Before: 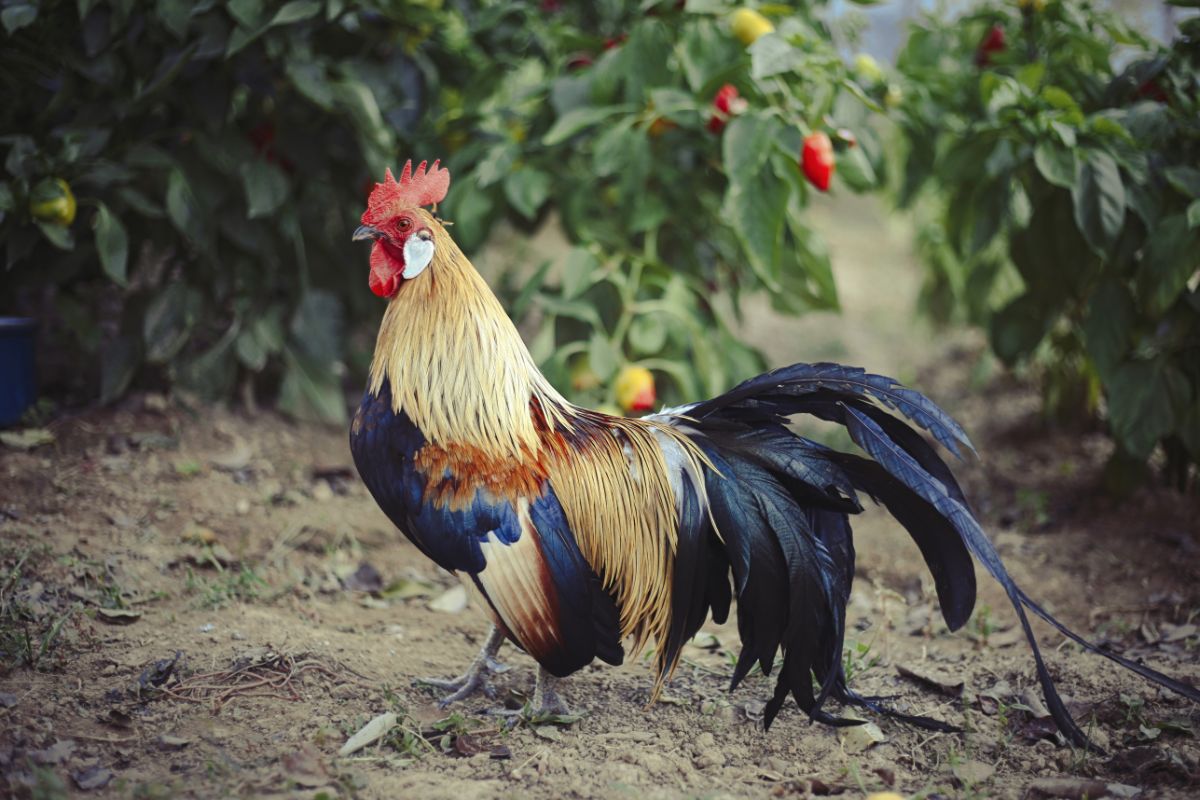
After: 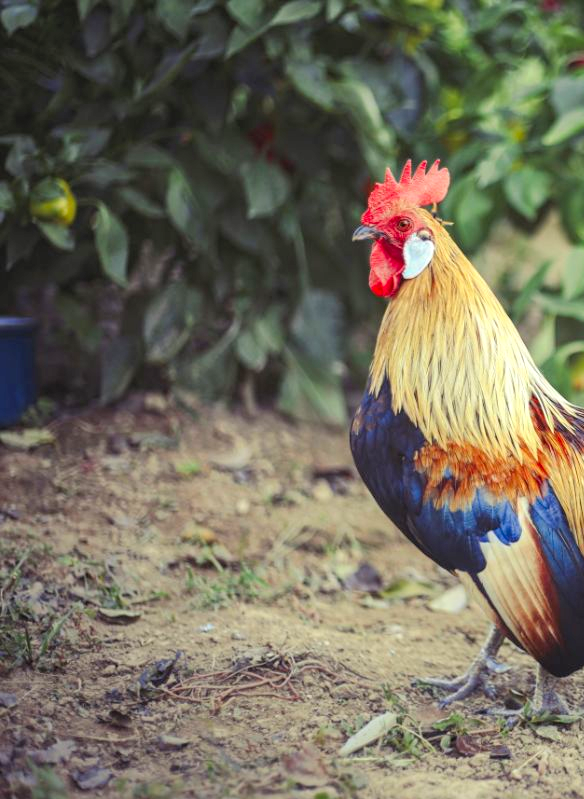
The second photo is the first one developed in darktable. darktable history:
crop and rotate: left 0.04%, top 0%, right 51.225%
contrast brightness saturation: contrast 0.065, brightness 0.172, saturation 0.405
local contrast: on, module defaults
